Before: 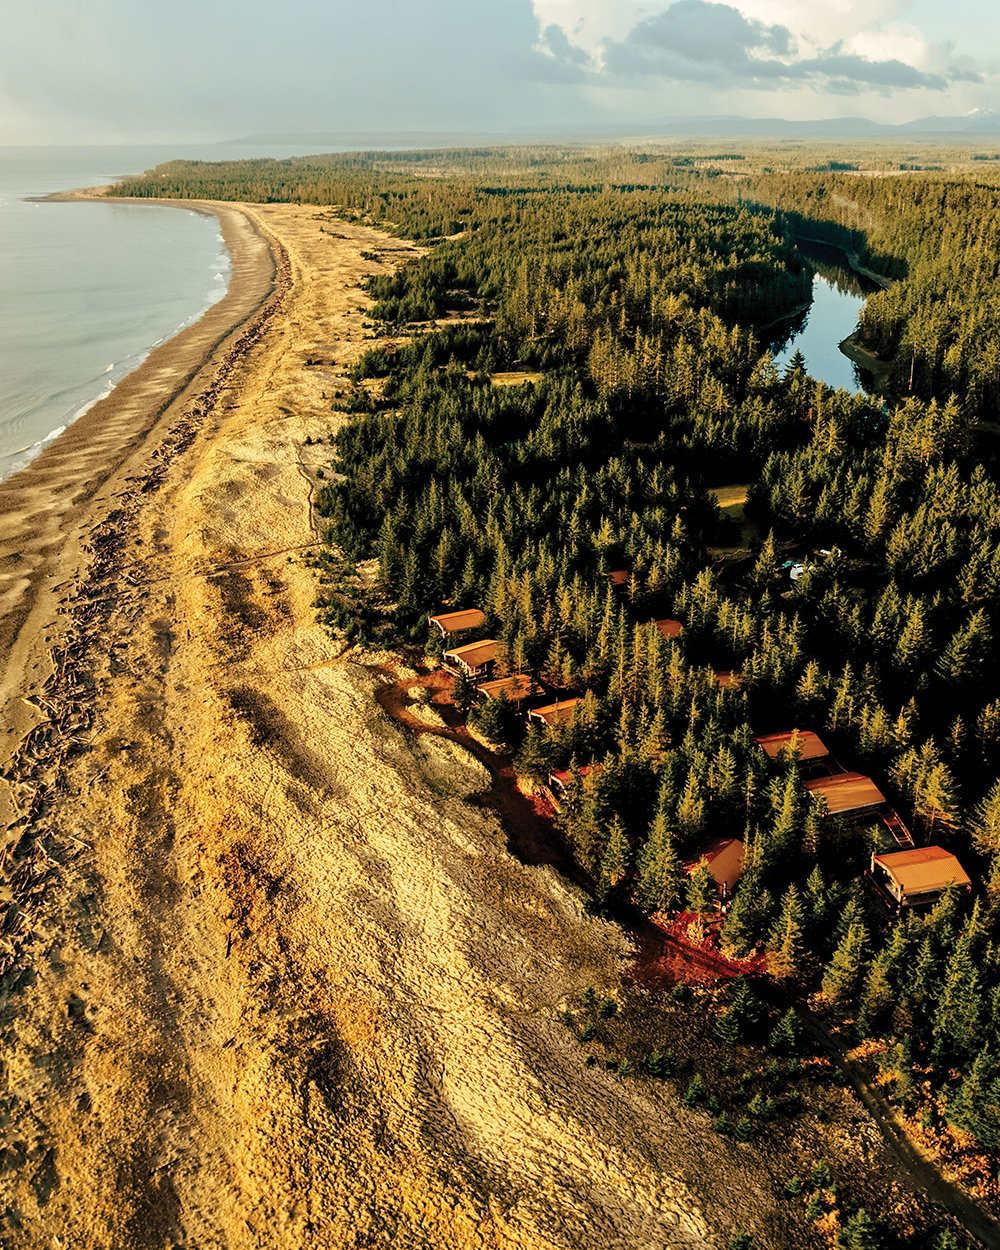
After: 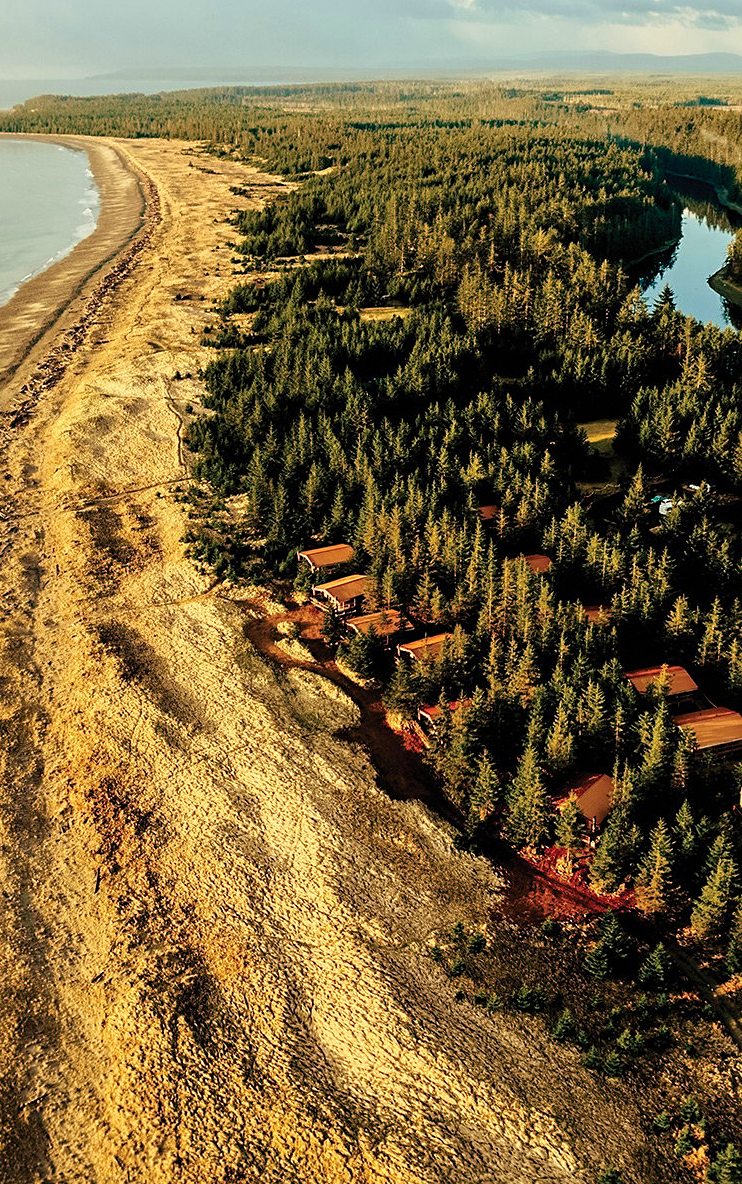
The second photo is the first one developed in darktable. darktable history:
velvia: on, module defaults
crop and rotate: left 13.15%, top 5.251%, right 12.609%
tone equalizer: -8 EV 0.06 EV, smoothing diameter 25%, edges refinement/feathering 10, preserve details guided filter
sharpen: amount 0.2
